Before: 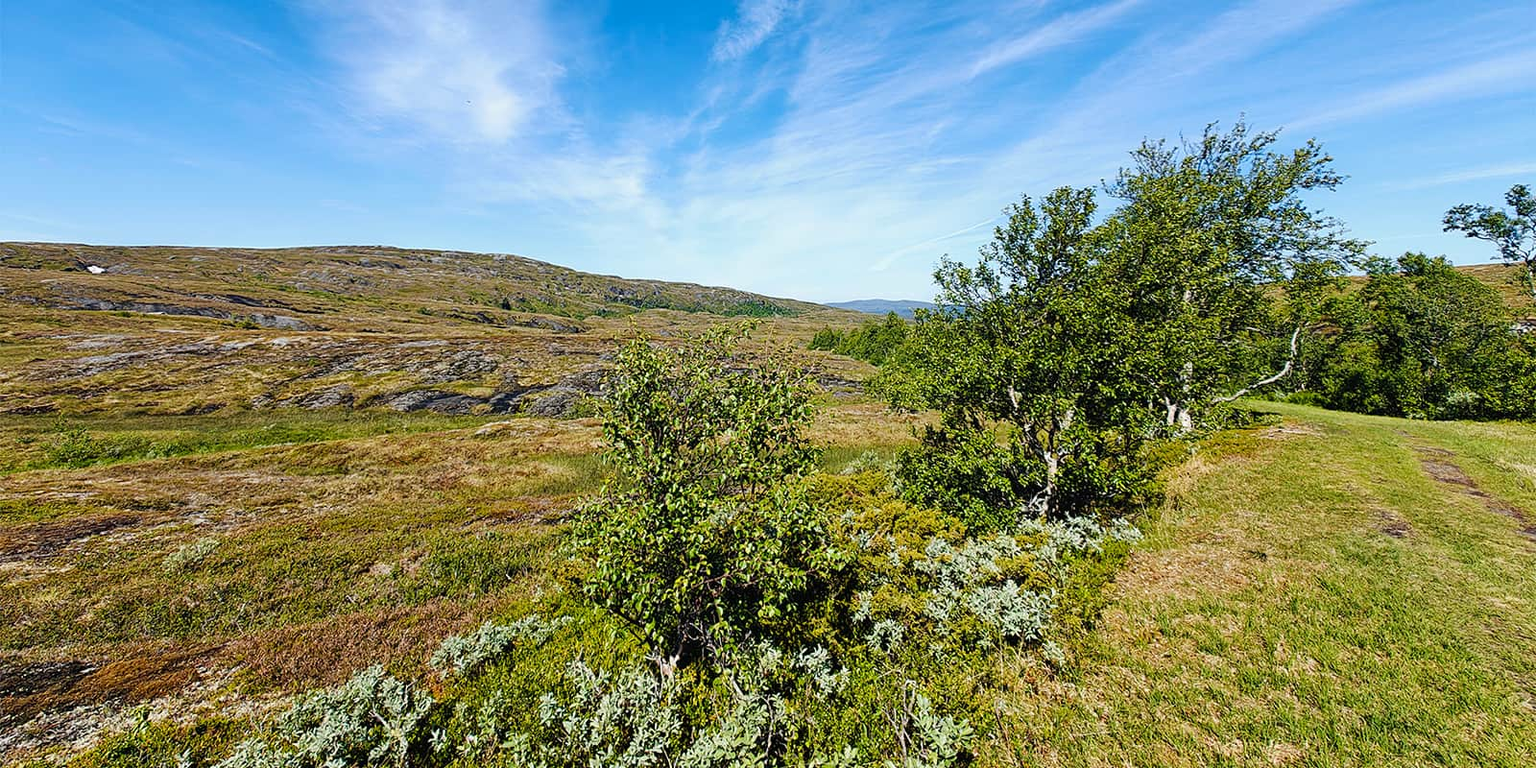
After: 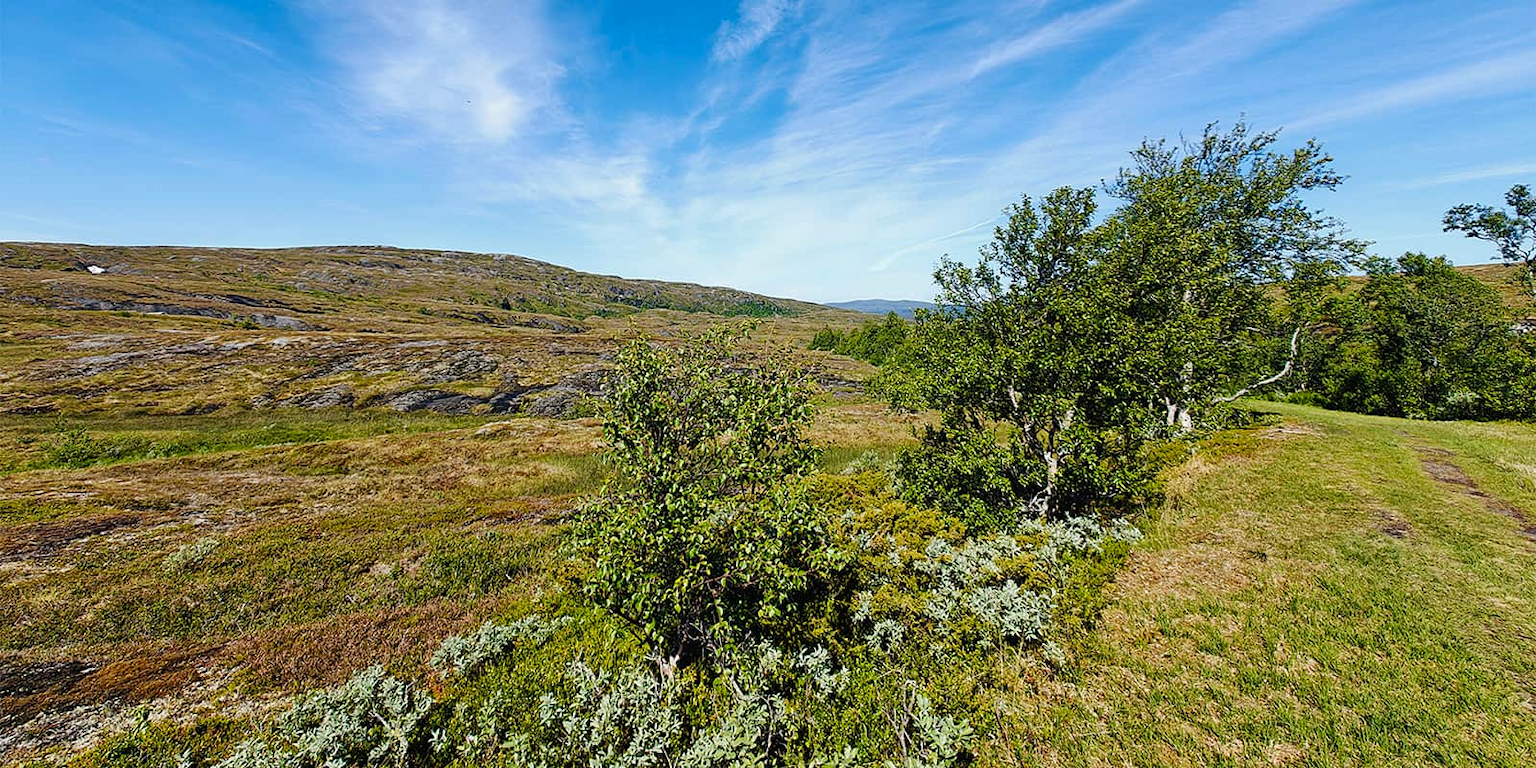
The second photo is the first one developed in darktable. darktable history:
shadows and highlights: shadows 25.5, highlights -24.9, highlights color adjustment 39.82%
contrast brightness saturation: contrast 0.025, brightness -0.042
